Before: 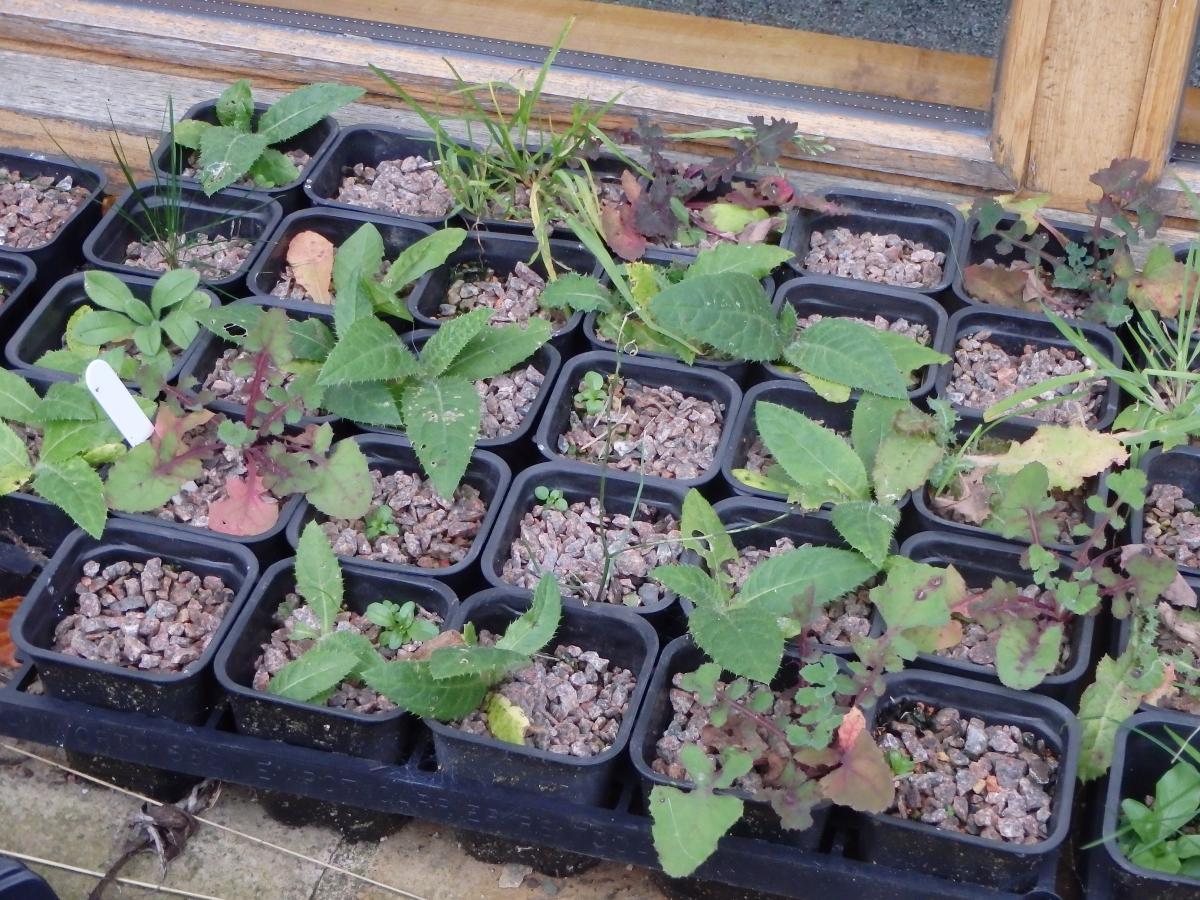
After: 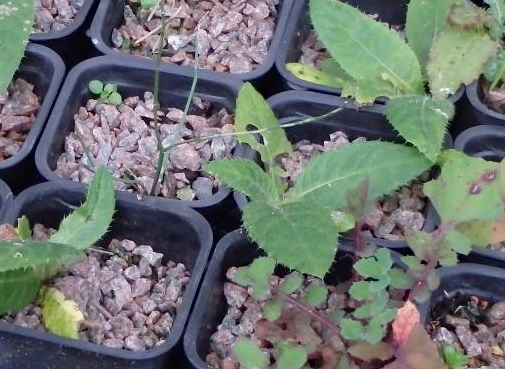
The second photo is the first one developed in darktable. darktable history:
haze removal: strength 0.12, distance 0.25, compatibility mode true, adaptive false
crop: left 37.221%, top 45.169%, right 20.63%, bottom 13.777%
